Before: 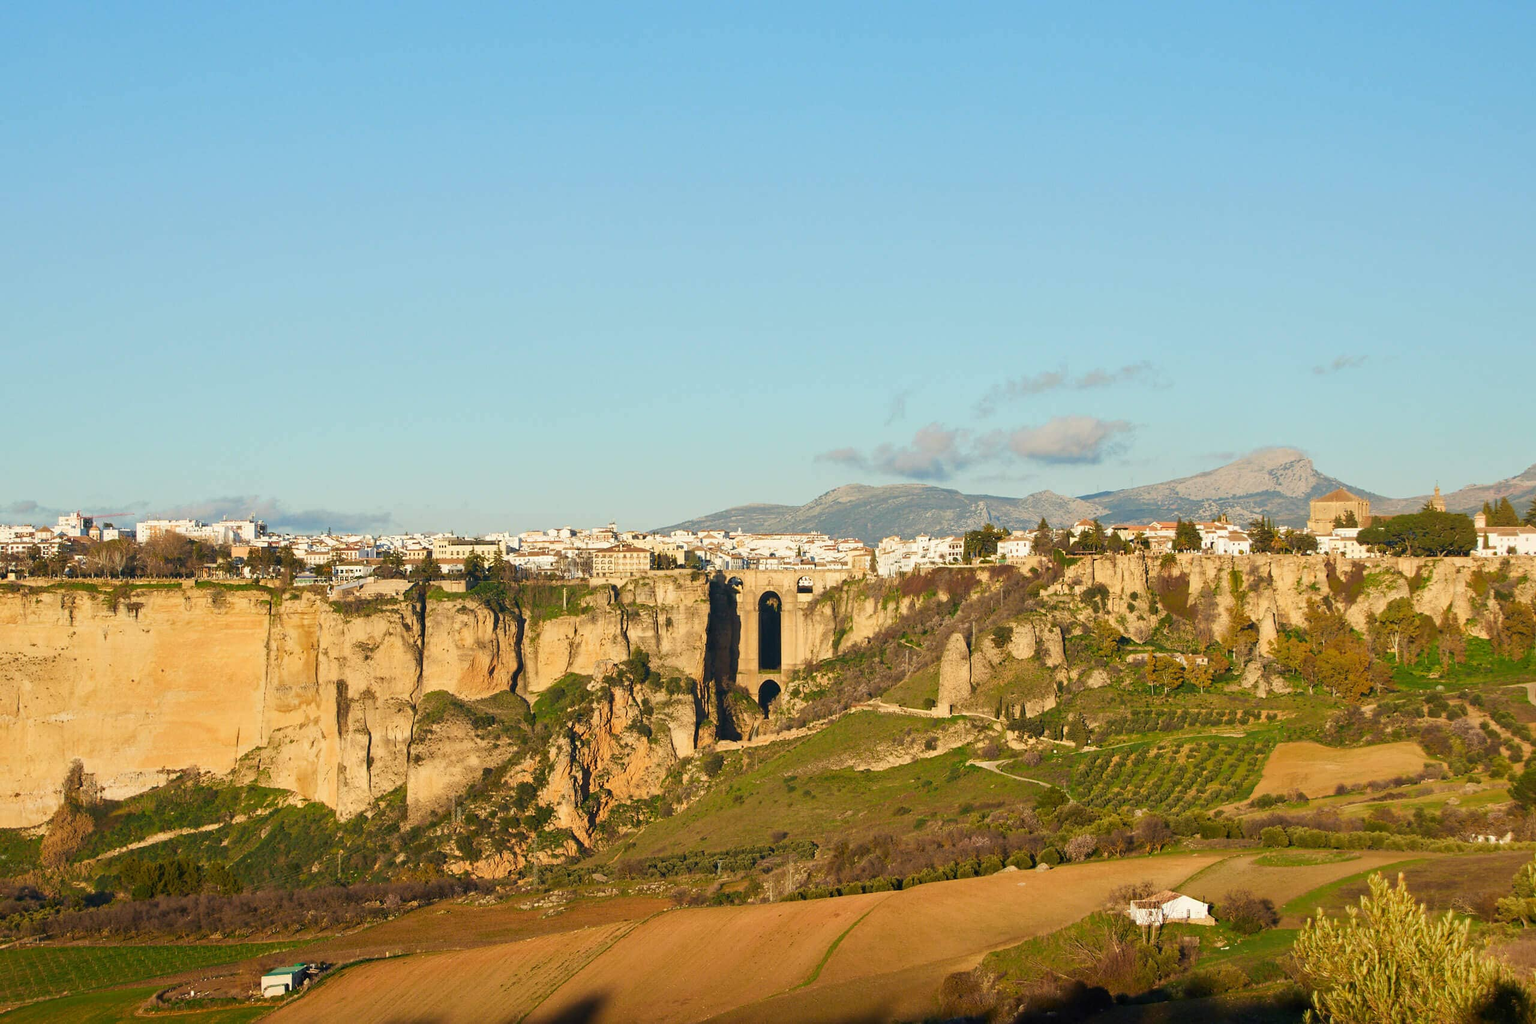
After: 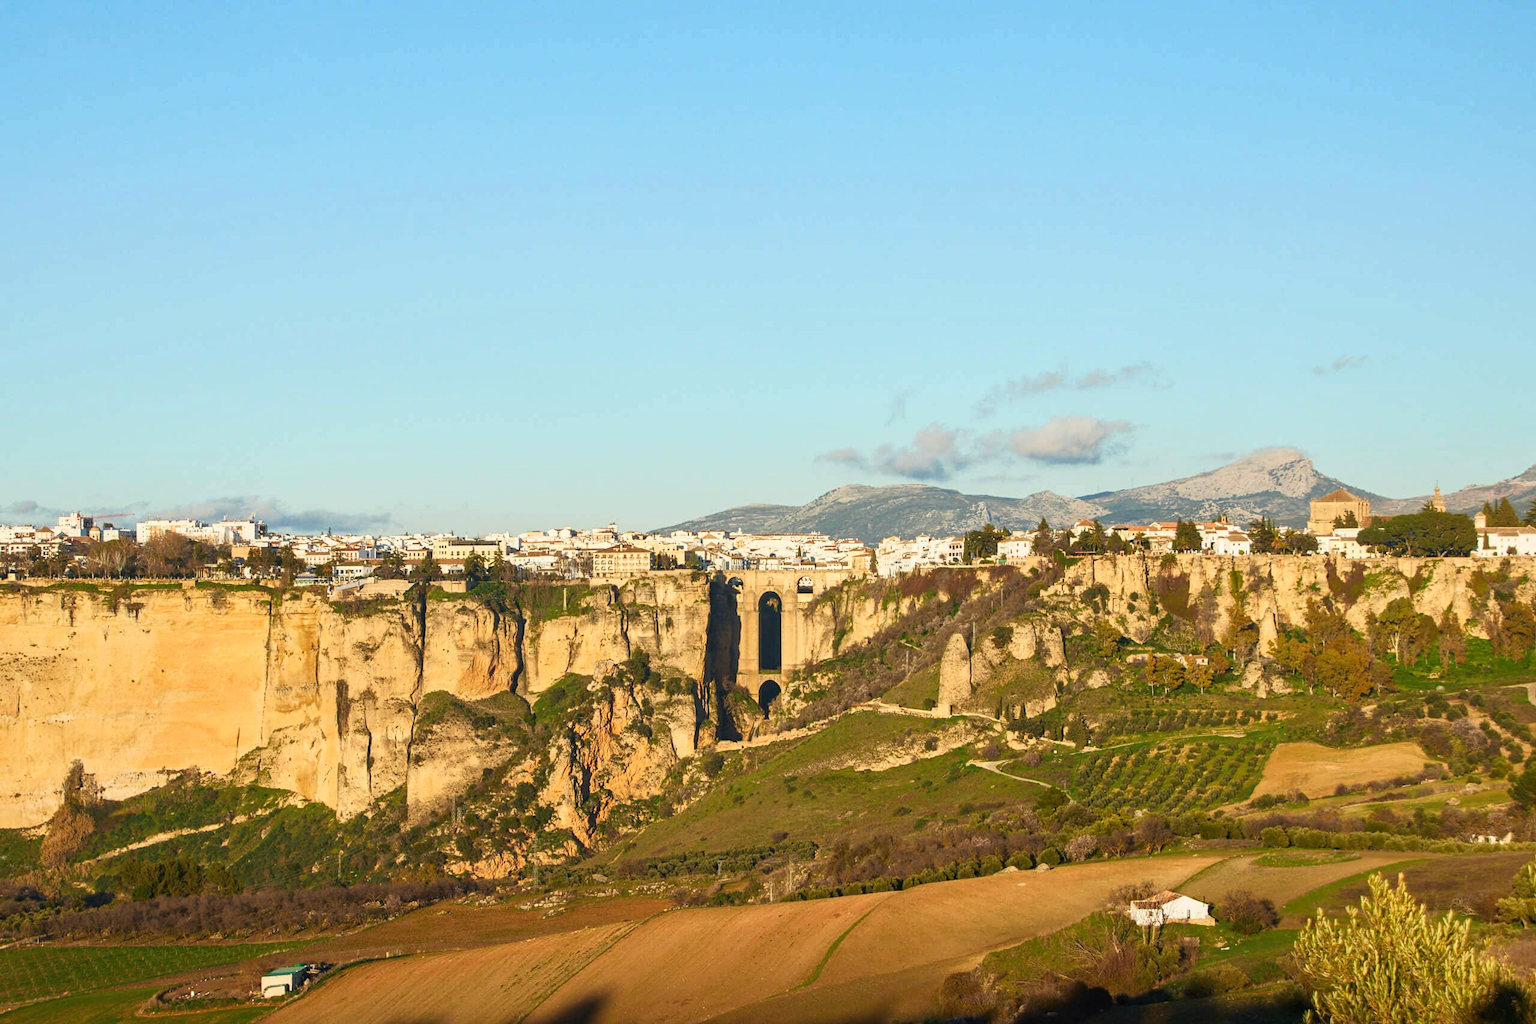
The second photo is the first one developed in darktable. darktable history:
base curve: curves: ch0 [(0, 0) (0.257, 0.25) (0.482, 0.586) (0.757, 0.871) (1, 1)]
local contrast: detail 110%
